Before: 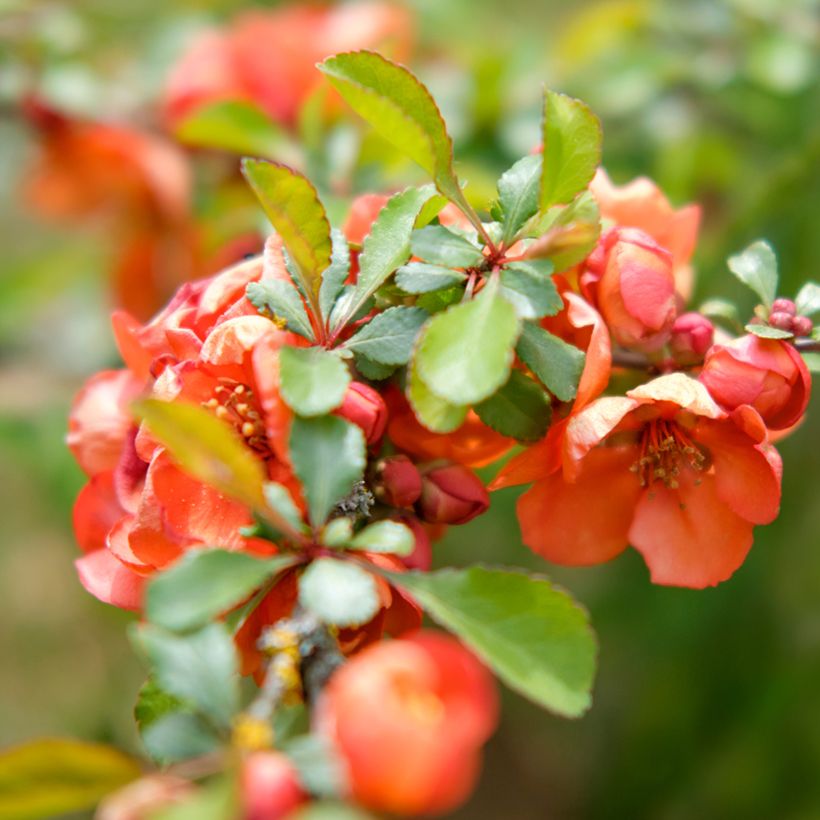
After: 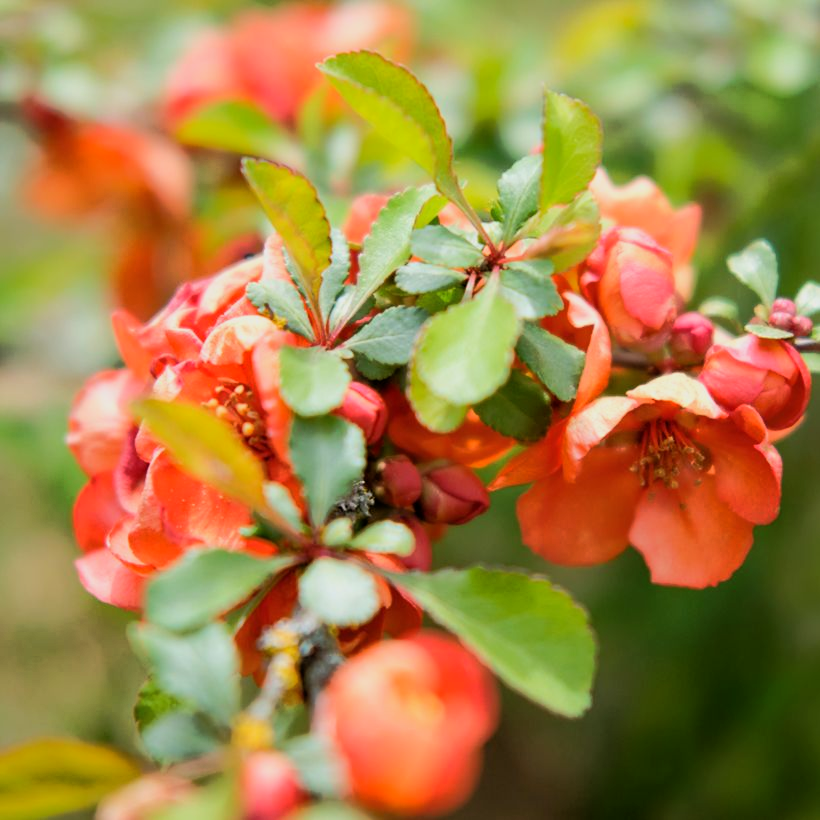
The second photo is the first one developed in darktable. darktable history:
tone curve: curves: ch0 [(0, 0) (0.003, 0.003) (0.011, 0.011) (0.025, 0.024) (0.044, 0.043) (0.069, 0.068) (0.1, 0.097) (0.136, 0.133) (0.177, 0.173) (0.224, 0.219) (0.277, 0.271) (0.335, 0.327) (0.399, 0.39) (0.468, 0.457) (0.543, 0.582) (0.623, 0.655) (0.709, 0.734) (0.801, 0.817) (0.898, 0.906) (1, 1)], color space Lab, linked channels, preserve colors none
filmic rgb: middle gray luminance 9.31%, black relative exposure -10.63 EV, white relative exposure 3.43 EV, target black luminance 0%, hardness 5.99, latitude 59.6%, contrast 1.088, highlights saturation mix 6.15%, shadows ↔ highlights balance 29.32%, color science v6 (2022)
